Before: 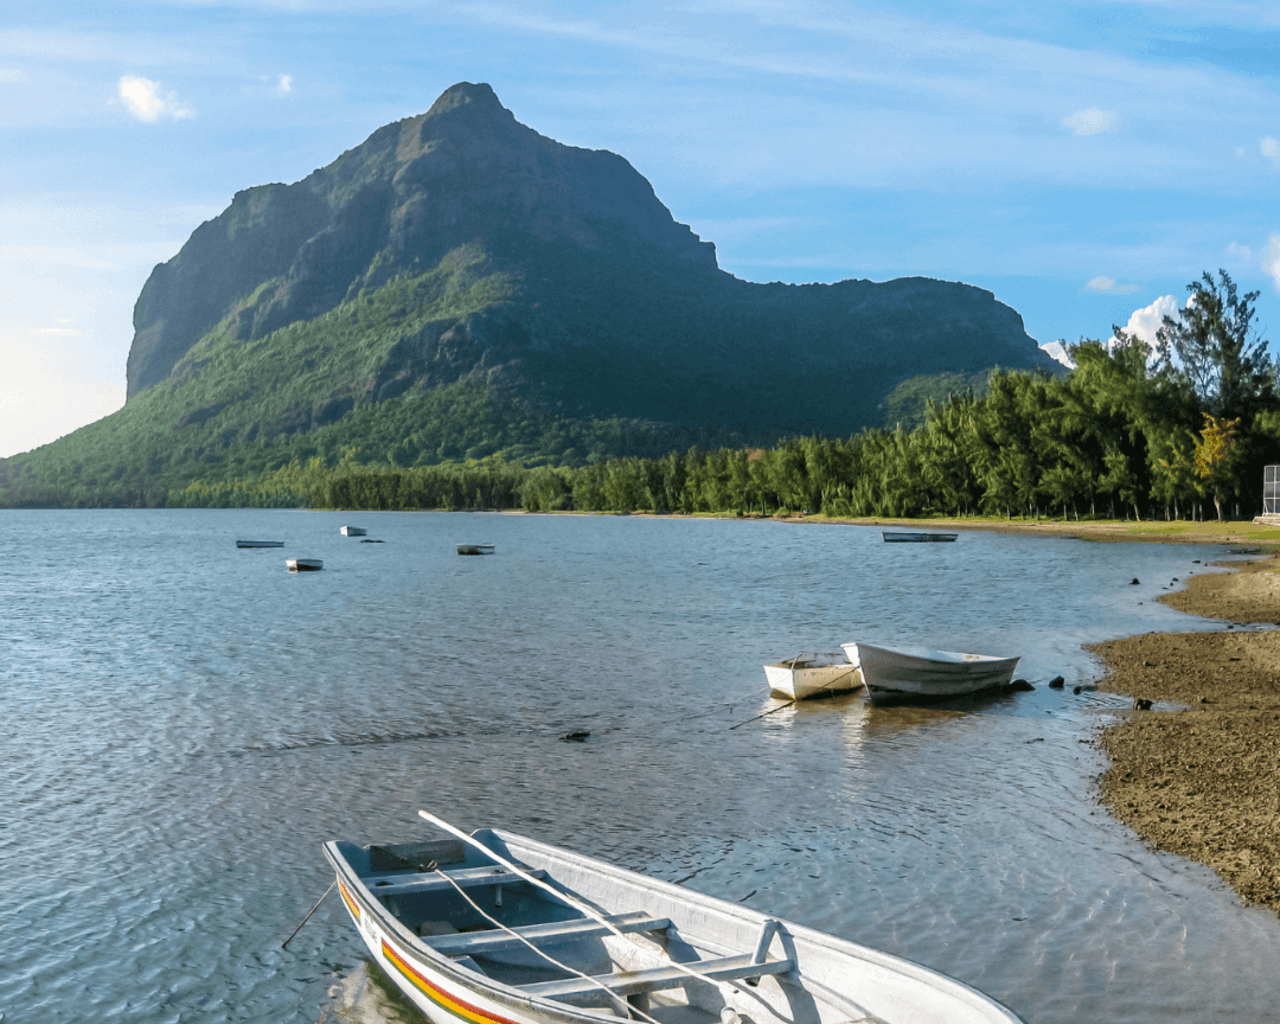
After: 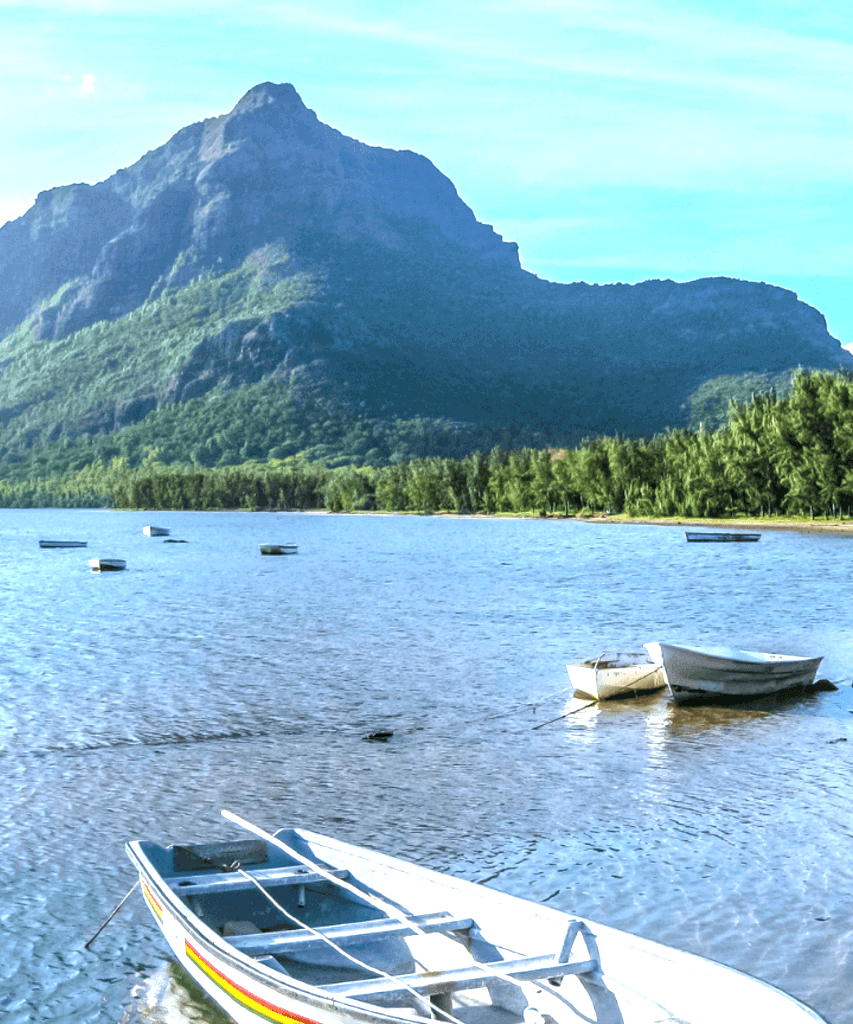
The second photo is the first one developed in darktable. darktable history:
crop and rotate: left 15.446%, right 17.836%
exposure: black level correction 0, exposure 1 EV, compensate exposure bias true, compensate highlight preservation false
local contrast: on, module defaults
white balance: red 0.926, green 1.003, blue 1.133
